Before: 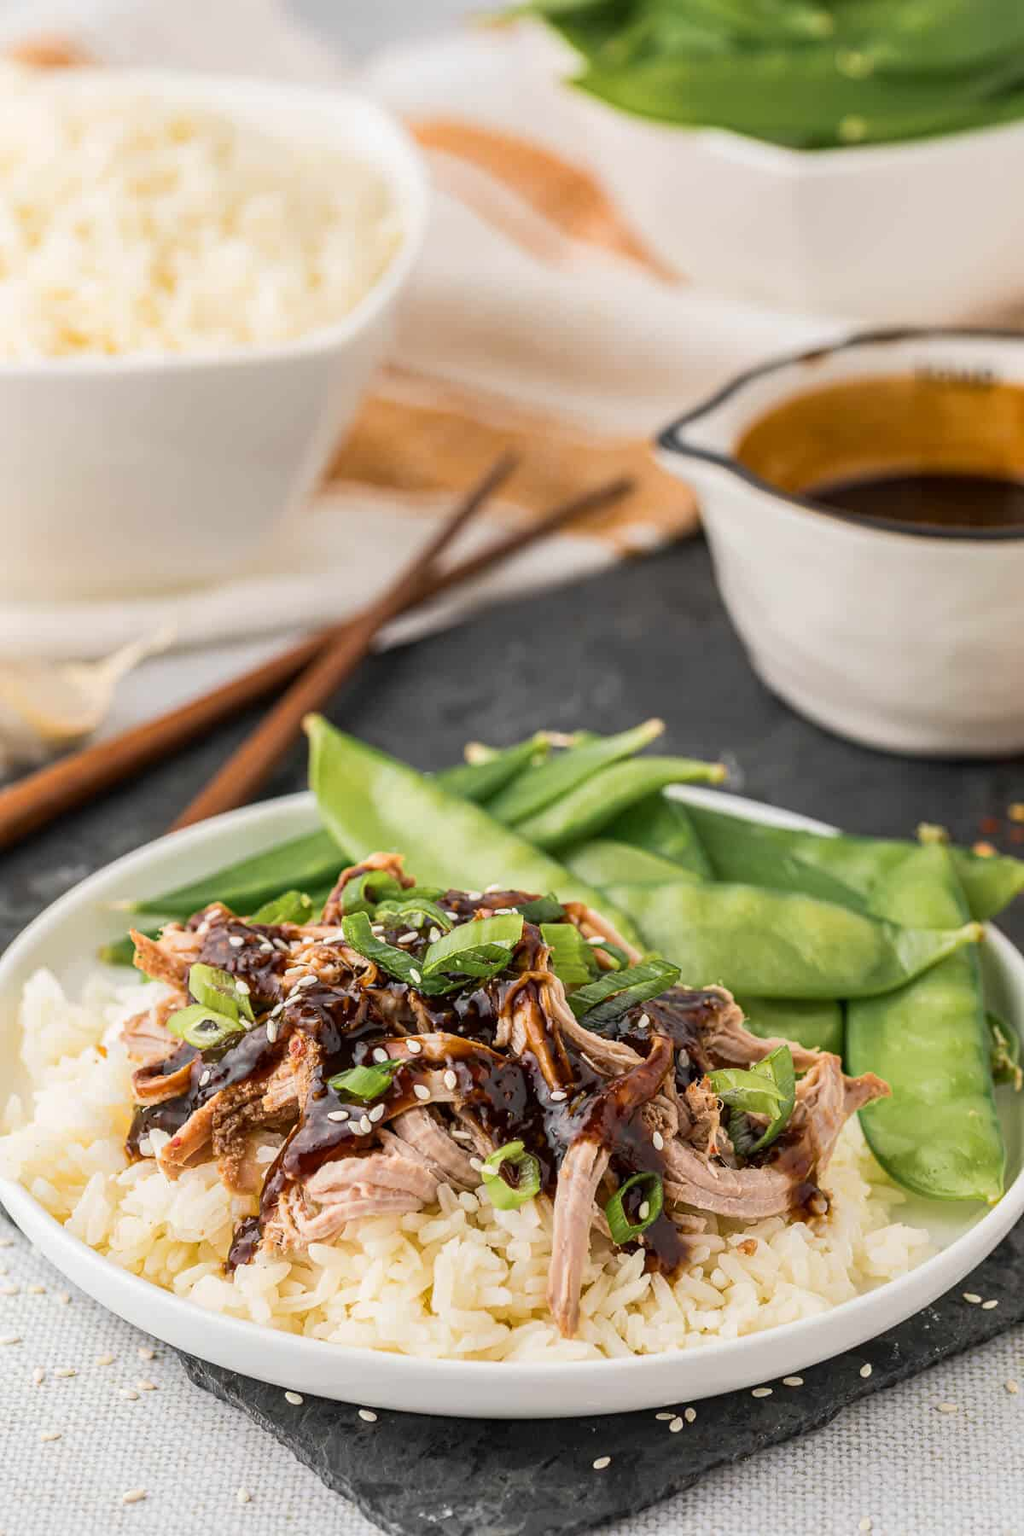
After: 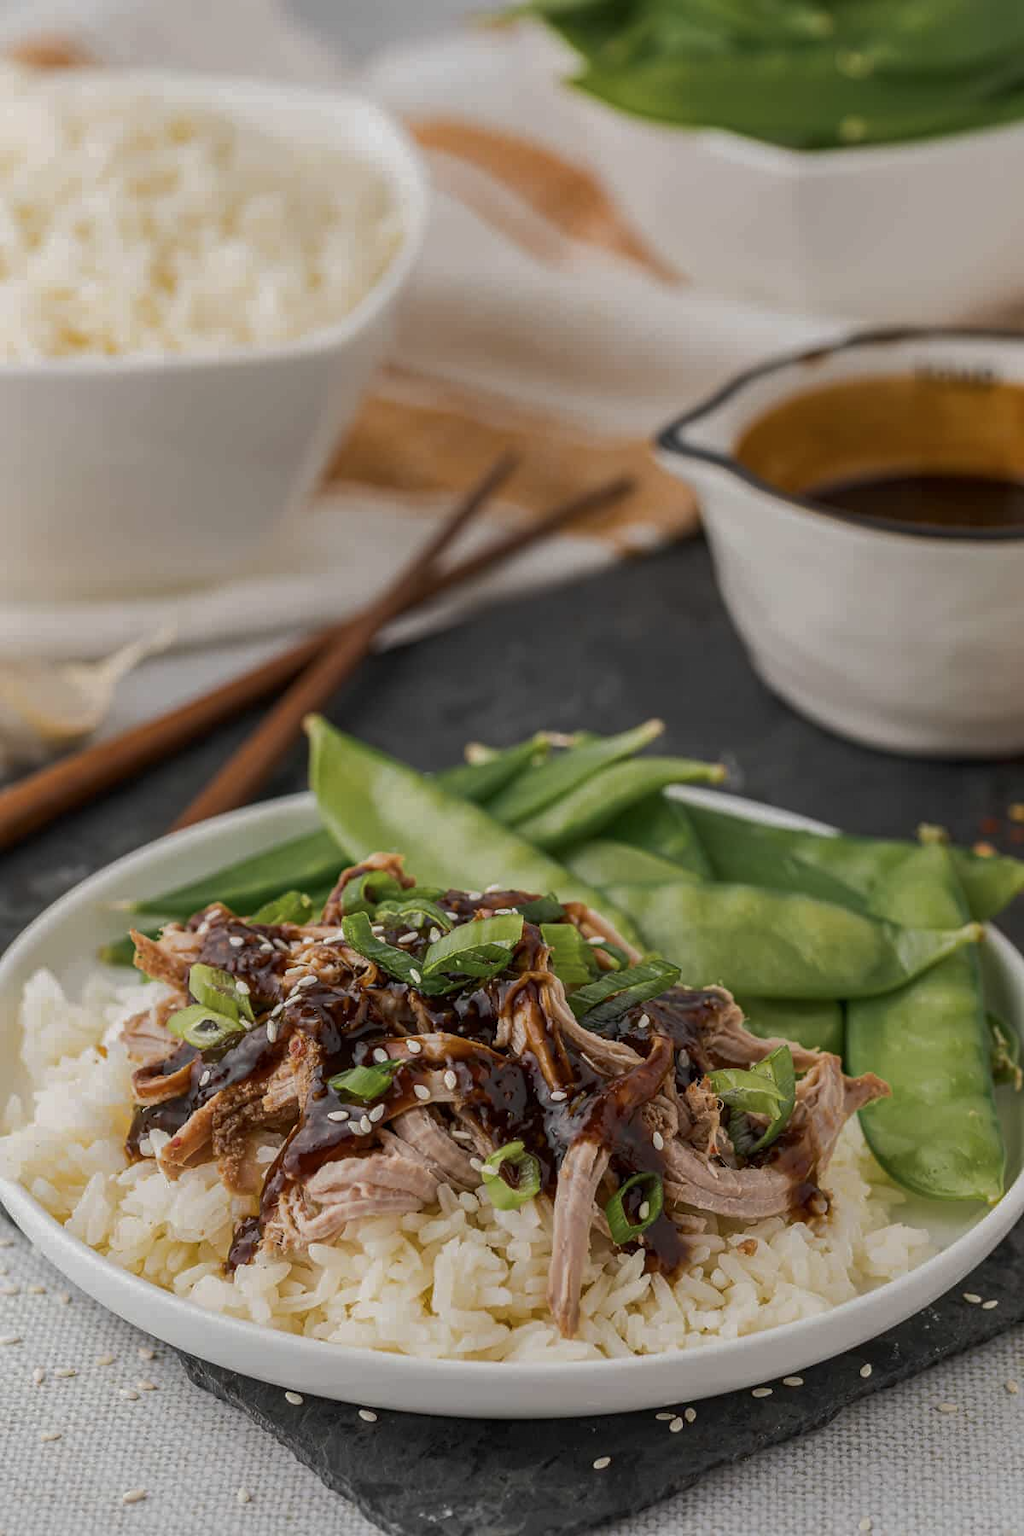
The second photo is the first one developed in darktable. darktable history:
tone curve: curves: ch0 [(0, 0) (0.91, 0.76) (0.997, 0.913)], color space Lab, linked channels, preserve colors none
